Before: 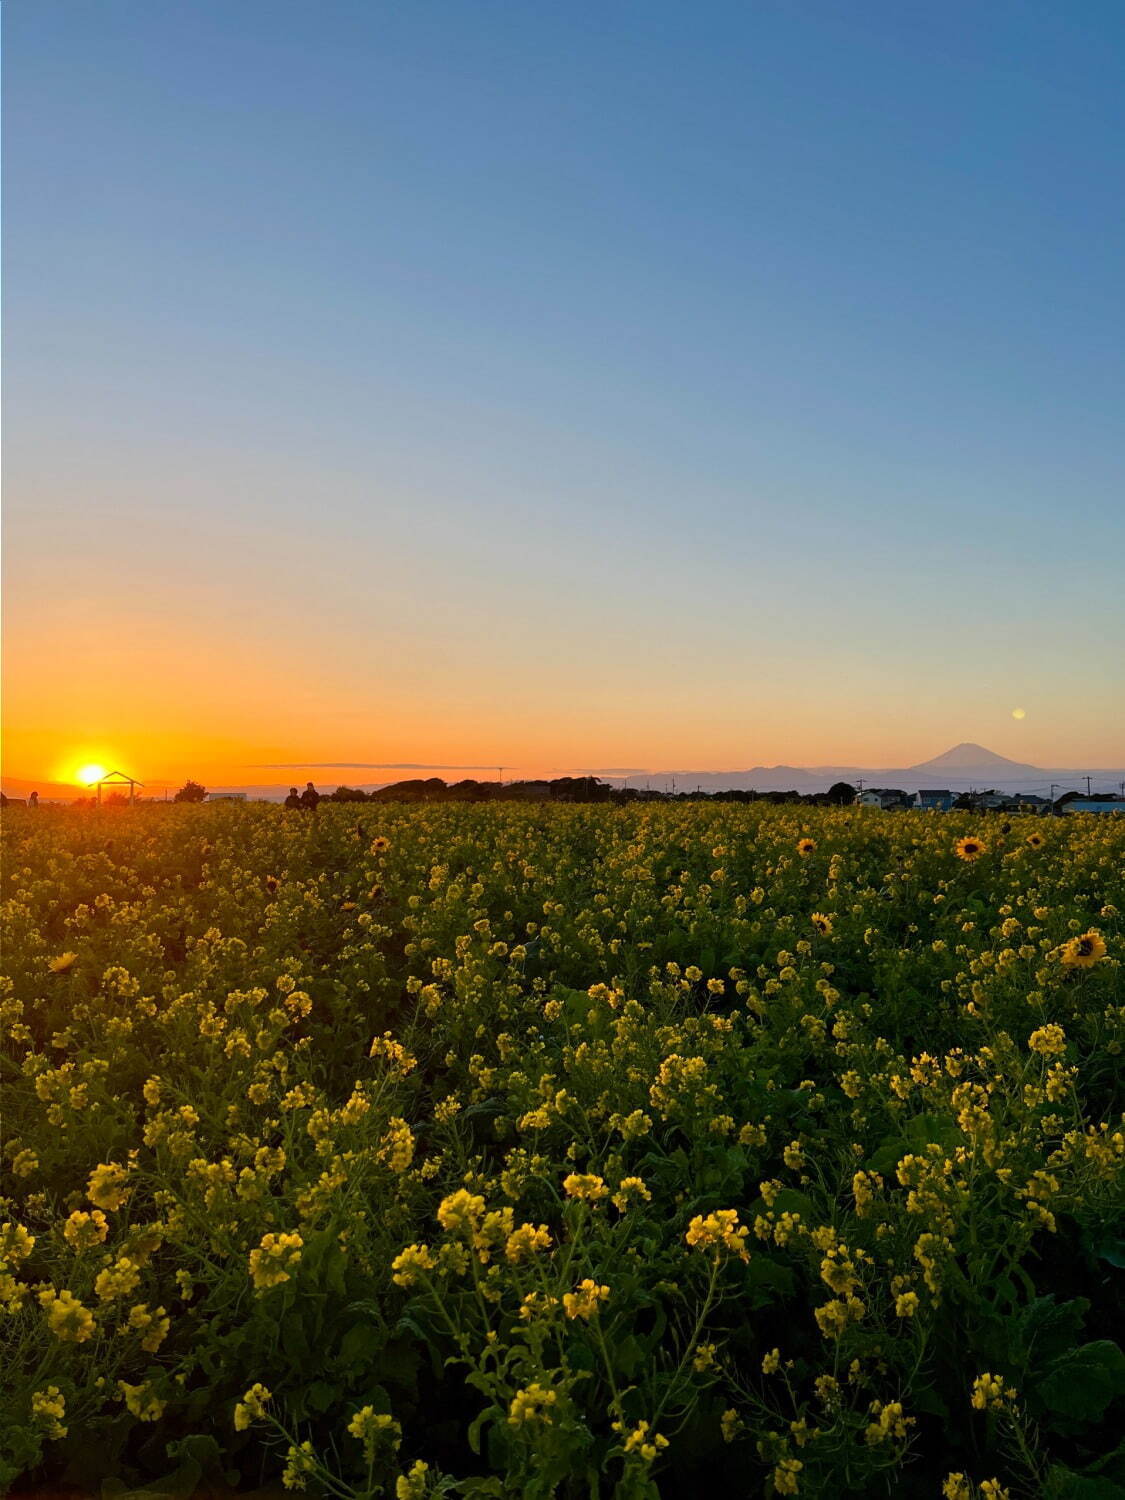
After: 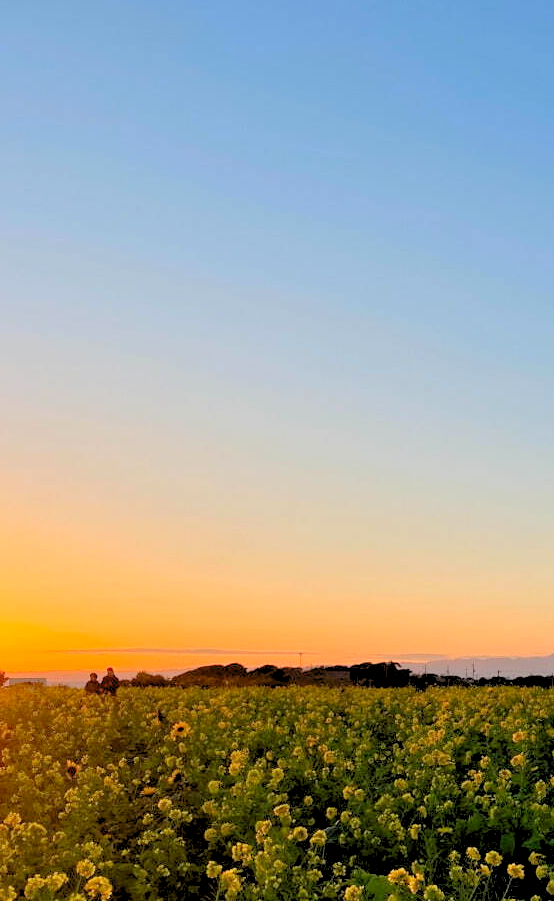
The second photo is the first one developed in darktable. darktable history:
levels: levels [0.093, 0.434, 0.988]
crop: left 17.835%, top 7.675%, right 32.881%, bottom 32.213%
exposure: exposure -0.116 EV, compensate exposure bias true, compensate highlight preservation false
